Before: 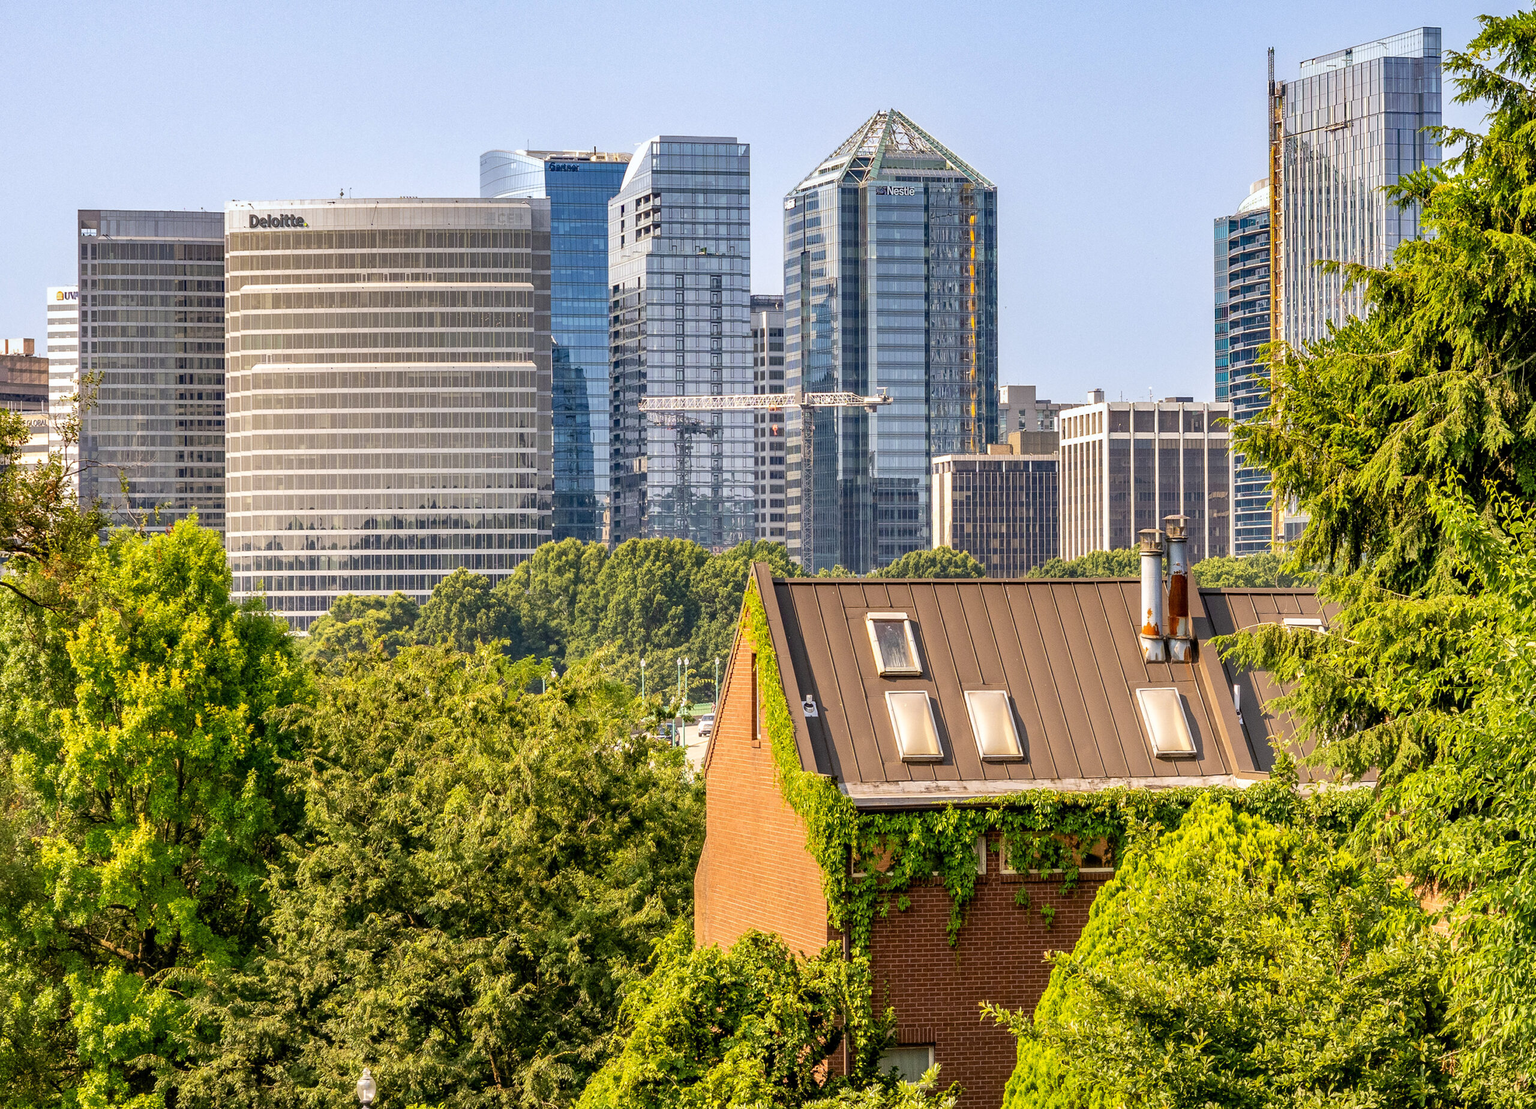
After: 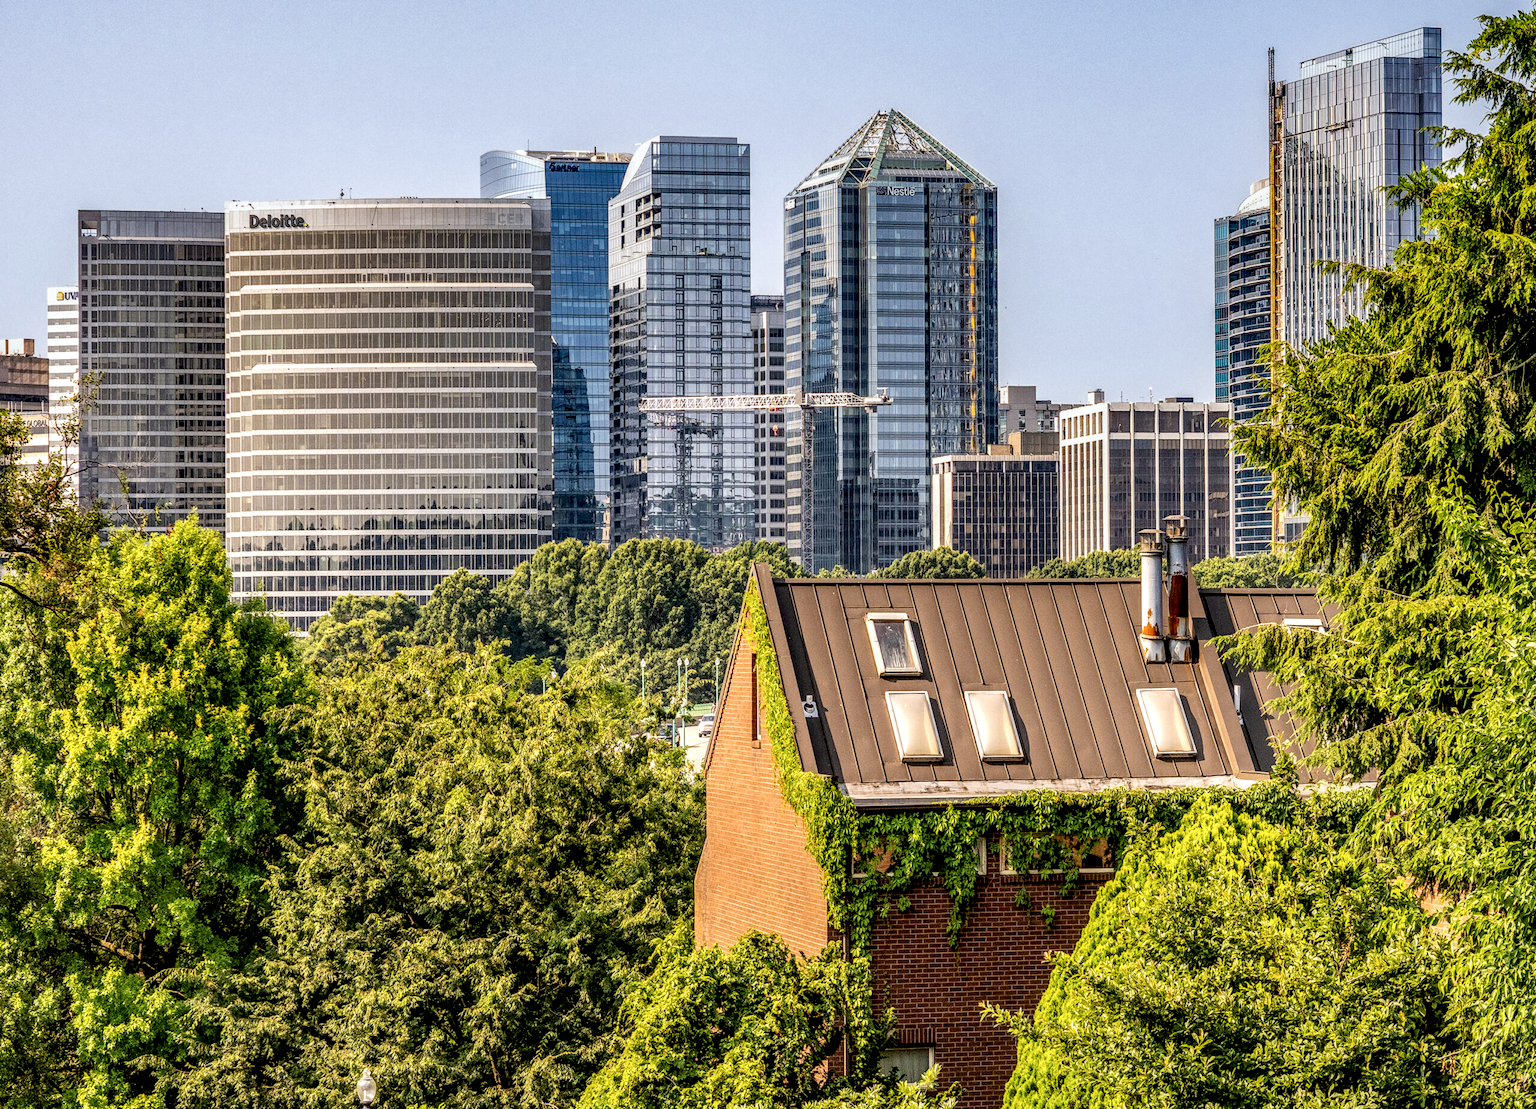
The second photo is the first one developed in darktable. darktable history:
filmic rgb: black relative exposure -11.31 EV, white relative exposure 3.24 EV, hardness 6.75
local contrast: highlights 22%, shadows 70%, detail 170%
